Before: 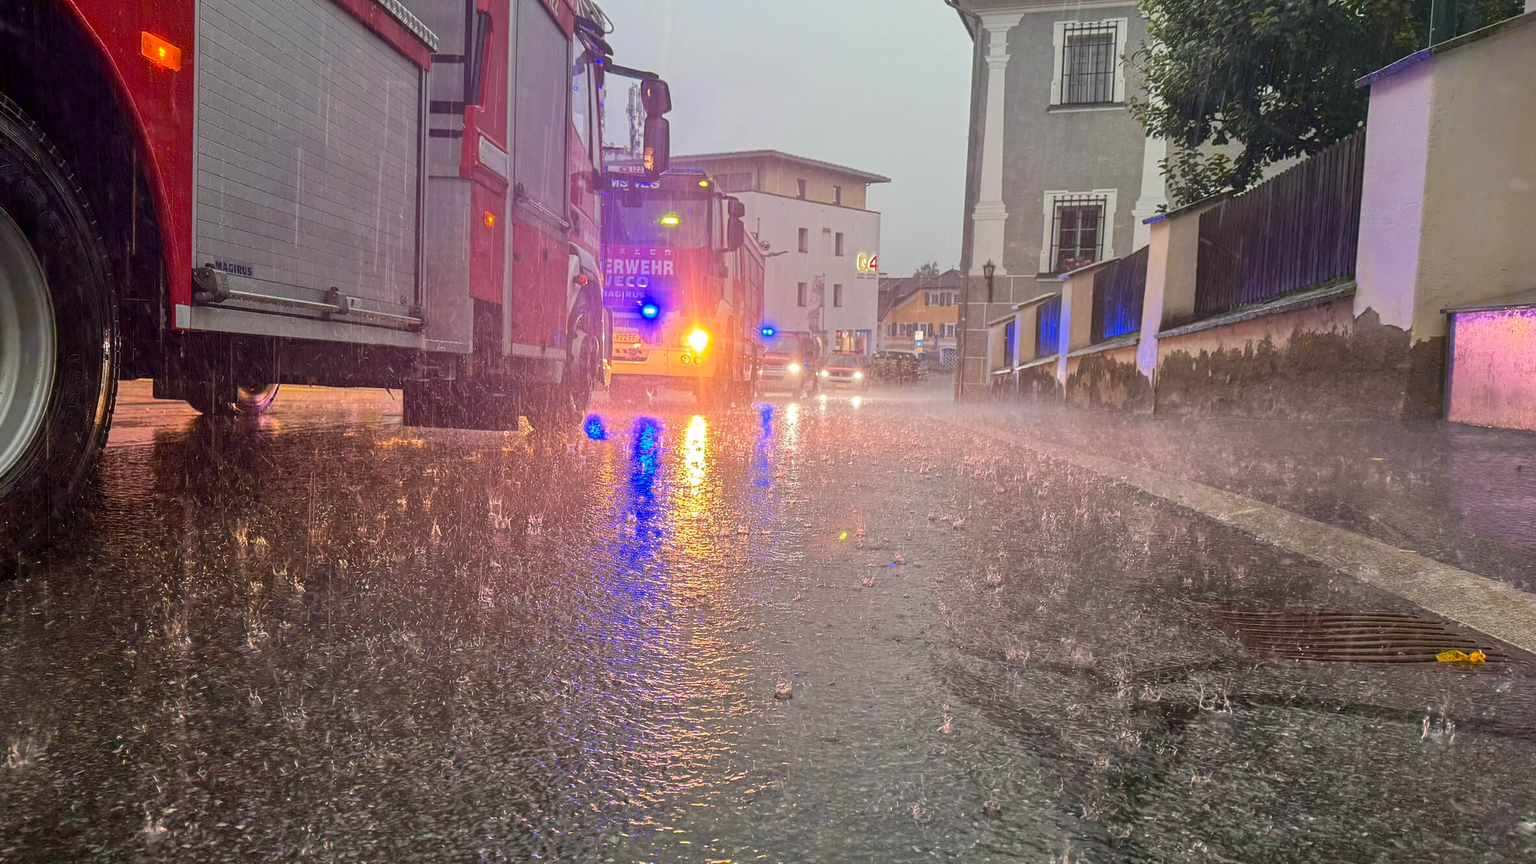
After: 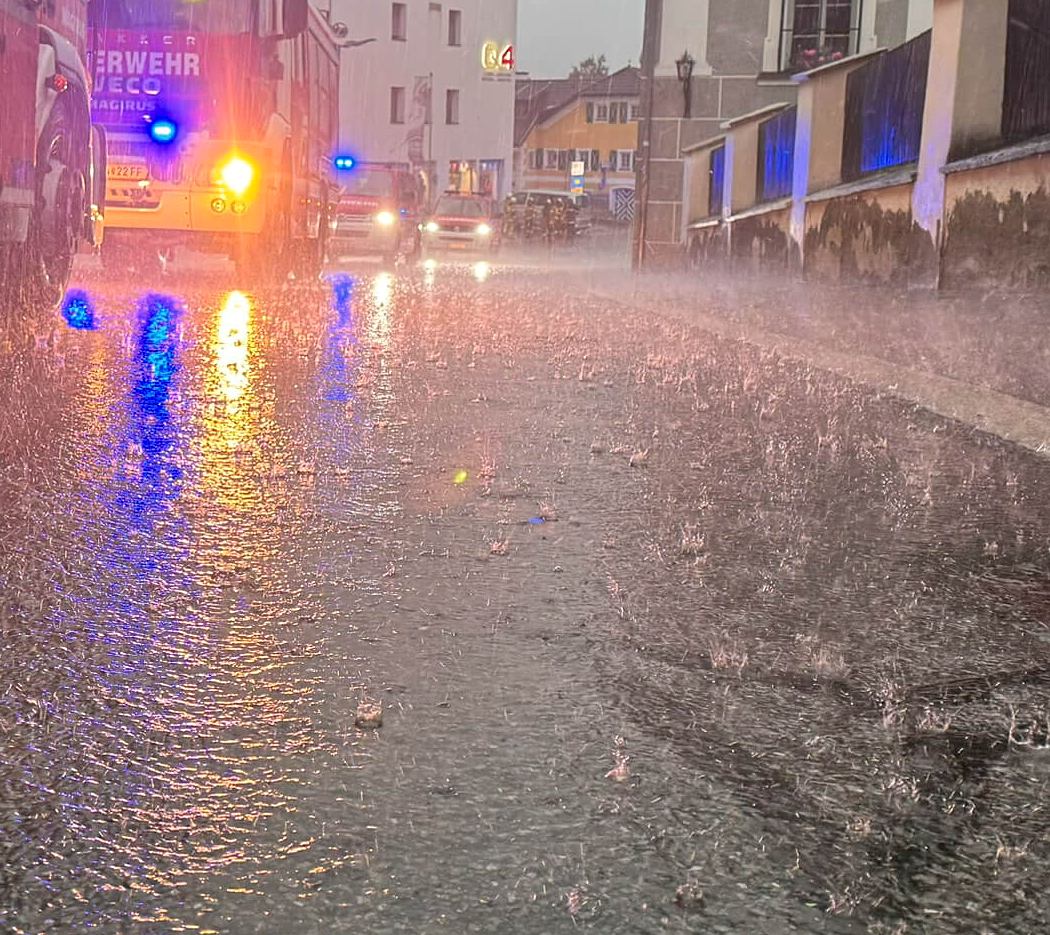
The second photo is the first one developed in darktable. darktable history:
sharpen: amount 0.2
tone equalizer: on, module defaults
crop: left 35.432%, top 26.233%, right 20.145%, bottom 3.432%
